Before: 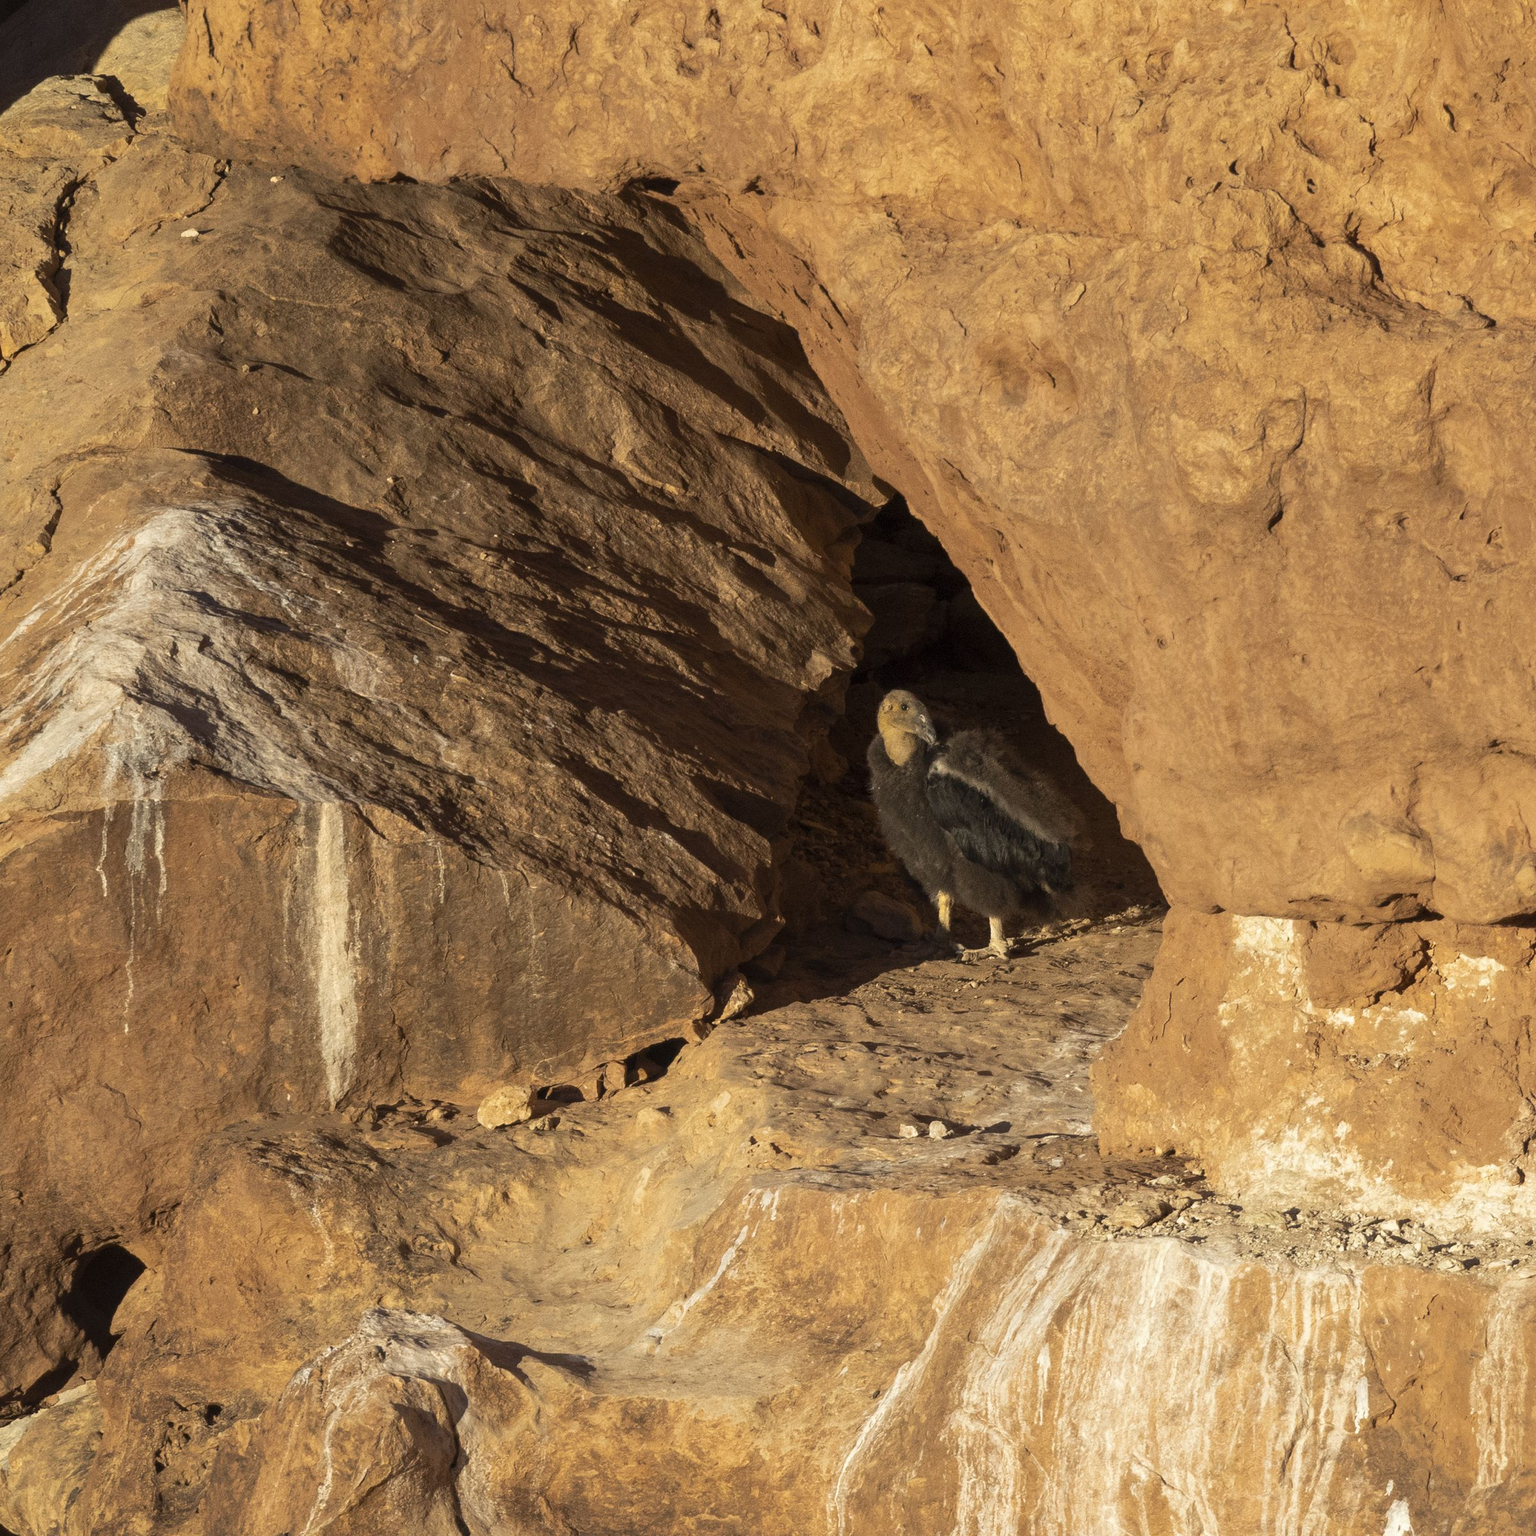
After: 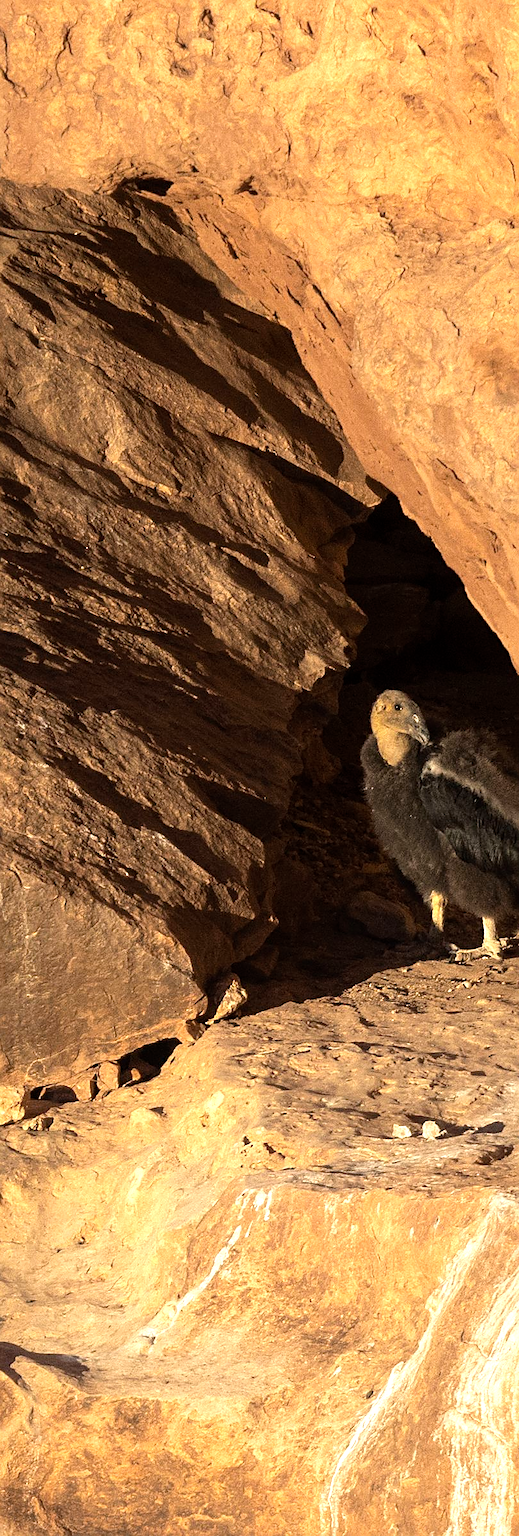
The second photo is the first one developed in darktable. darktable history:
sharpen: on, module defaults
crop: left 33.032%, right 33.142%
tone equalizer: -8 EV -0.751 EV, -7 EV -0.671 EV, -6 EV -0.634 EV, -5 EV -0.387 EV, -3 EV 0.392 EV, -2 EV 0.6 EV, -1 EV 0.682 EV, +0 EV 0.746 EV
